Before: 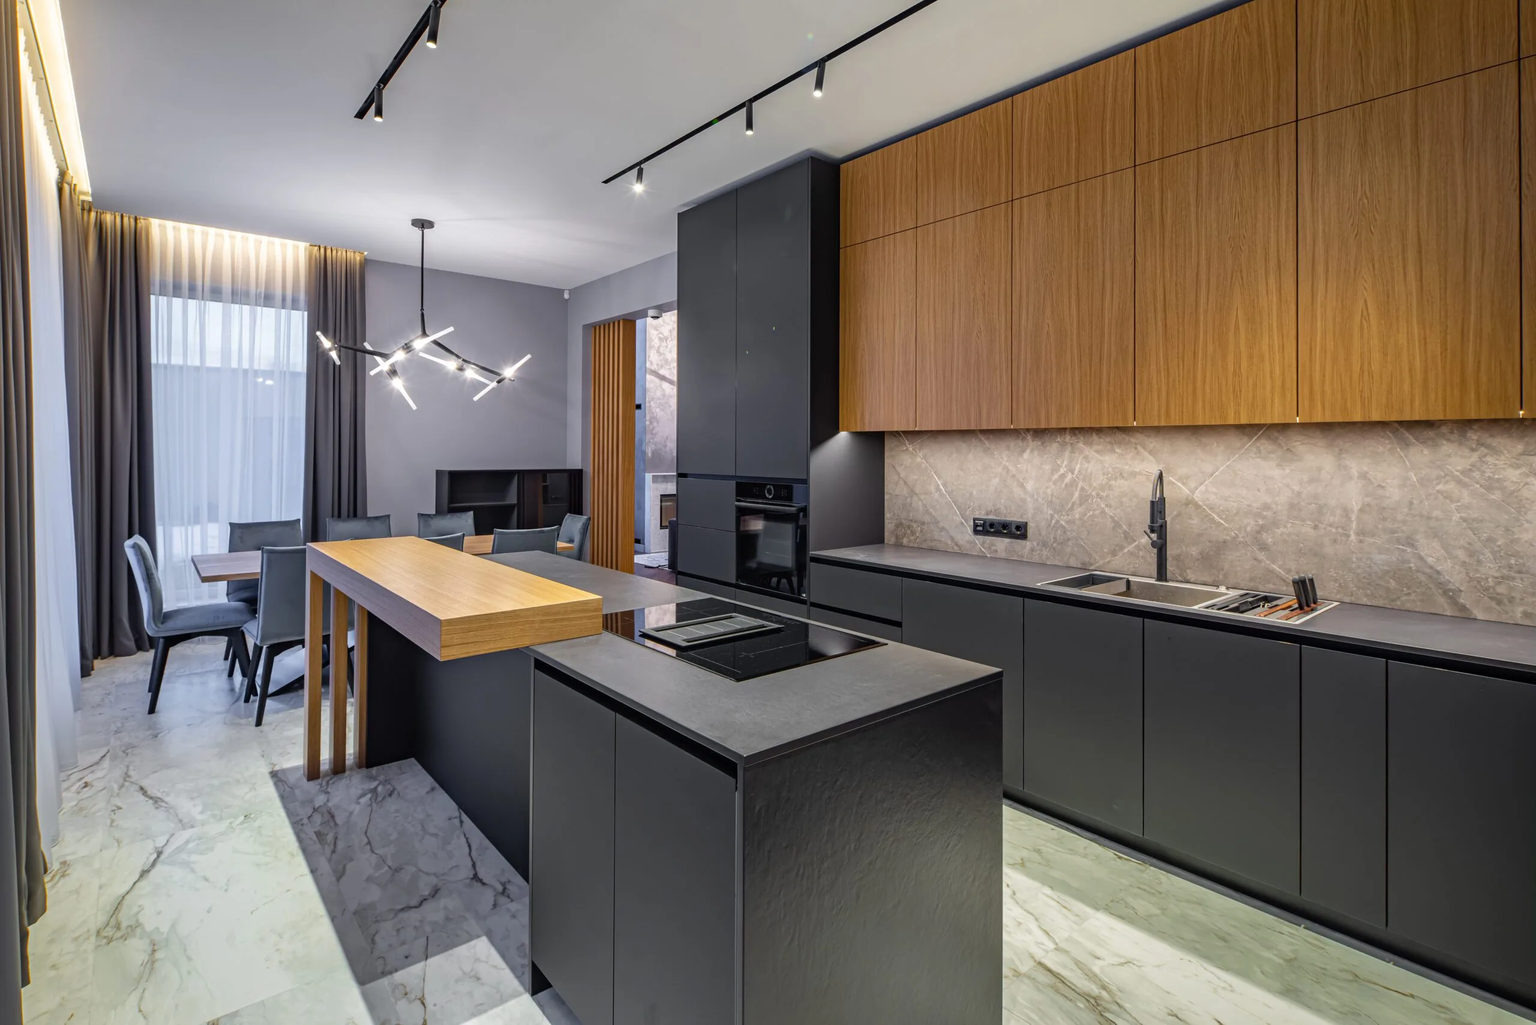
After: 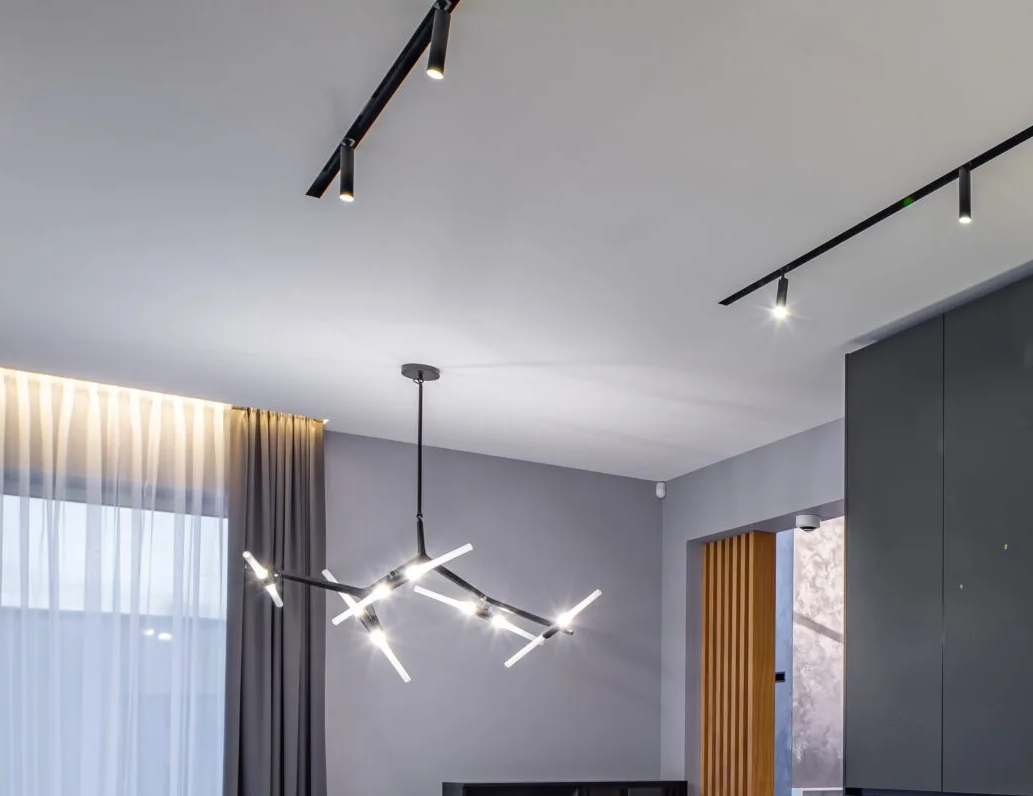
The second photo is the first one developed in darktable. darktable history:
crop and rotate: left 11.119%, top 0.063%, right 48.51%, bottom 53.316%
exposure: compensate exposure bias true, compensate highlight preservation false
